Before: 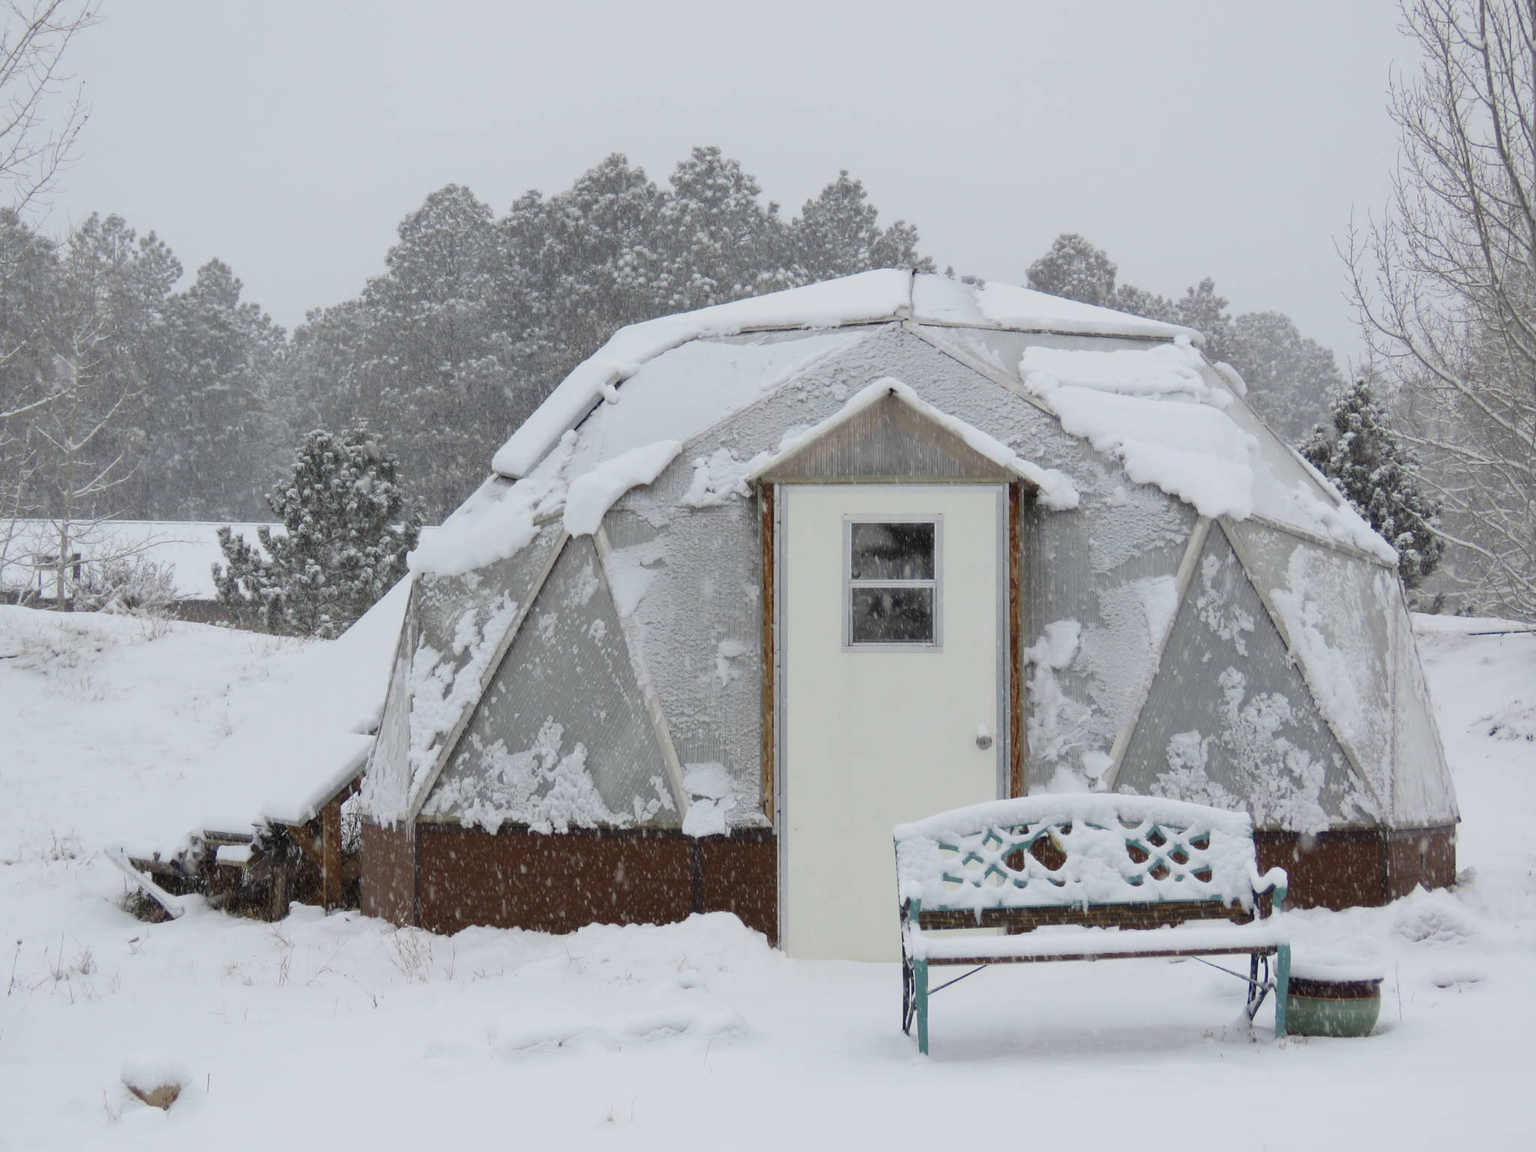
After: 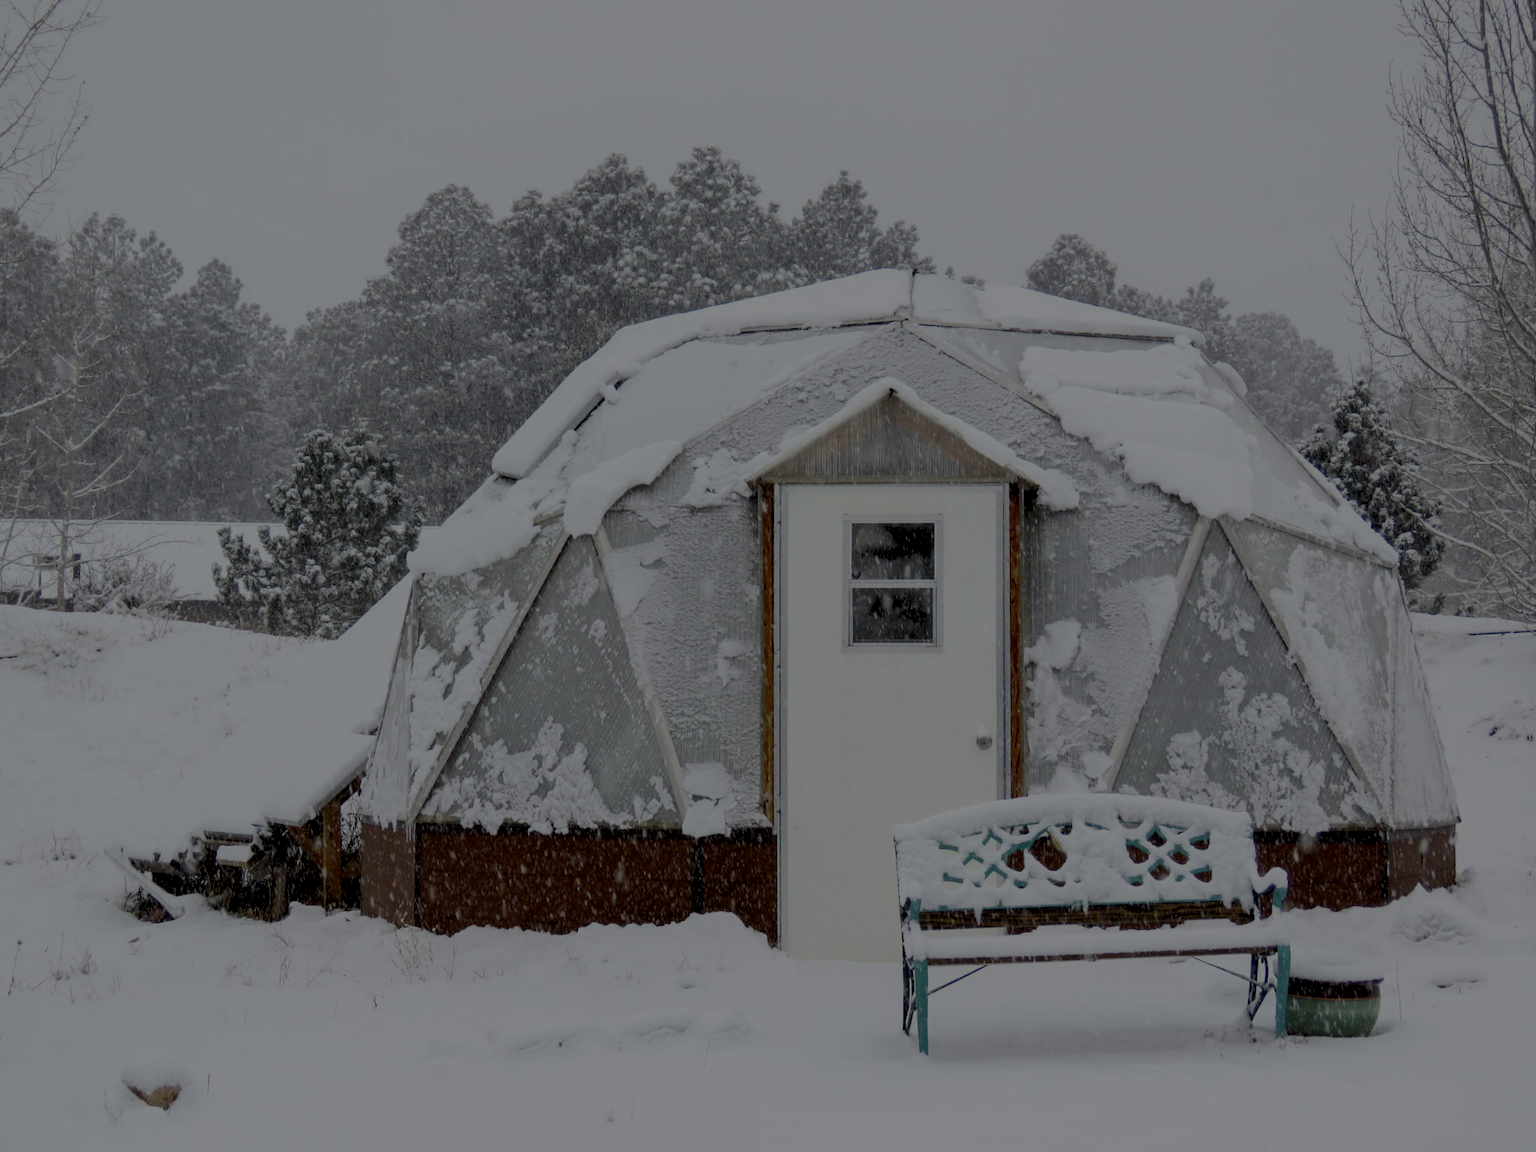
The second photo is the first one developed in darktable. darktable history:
filmic rgb: black relative exposure -4.41 EV, white relative exposure 6.58 EV, threshold 2.99 EV, hardness 1.86, contrast 0.505, enable highlight reconstruction true
local contrast: on, module defaults
color zones: curves: ch0 [(0.11, 0.396) (0.195, 0.36) (0.25, 0.5) (0.303, 0.412) (0.357, 0.544) (0.75, 0.5) (0.967, 0.328)]; ch1 [(0, 0.468) (0.112, 0.512) (0.202, 0.6) (0.25, 0.5) (0.307, 0.352) (0.357, 0.544) (0.75, 0.5) (0.963, 0.524)]
exposure: exposure -0.398 EV, compensate highlight preservation false
tone curve: curves: ch0 [(0, 0) (0.003, 0.002) (0.011, 0.007) (0.025, 0.015) (0.044, 0.026) (0.069, 0.041) (0.1, 0.059) (0.136, 0.08) (0.177, 0.105) (0.224, 0.132) (0.277, 0.163) (0.335, 0.198) (0.399, 0.253) (0.468, 0.341) (0.543, 0.435) (0.623, 0.532) (0.709, 0.635) (0.801, 0.745) (0.898, 0.873) (1, 1)], color space Lab, independent channels, preserve colors none
